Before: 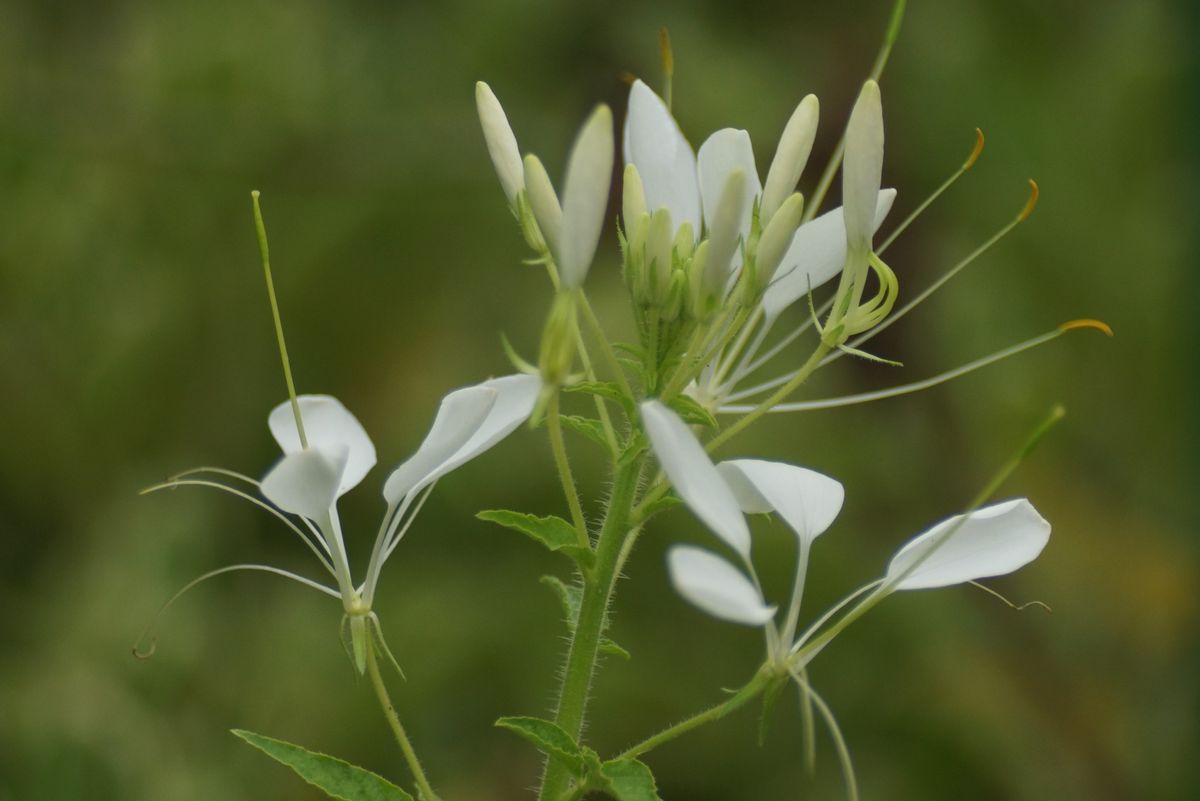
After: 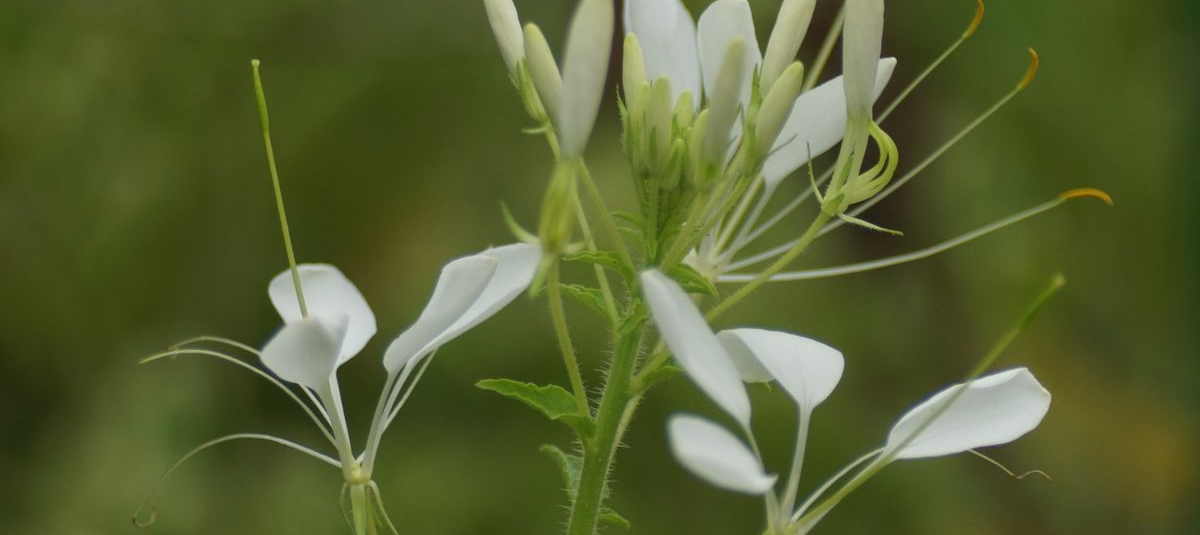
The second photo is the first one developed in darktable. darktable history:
crop: top 16.428%, bottom 16.777%
